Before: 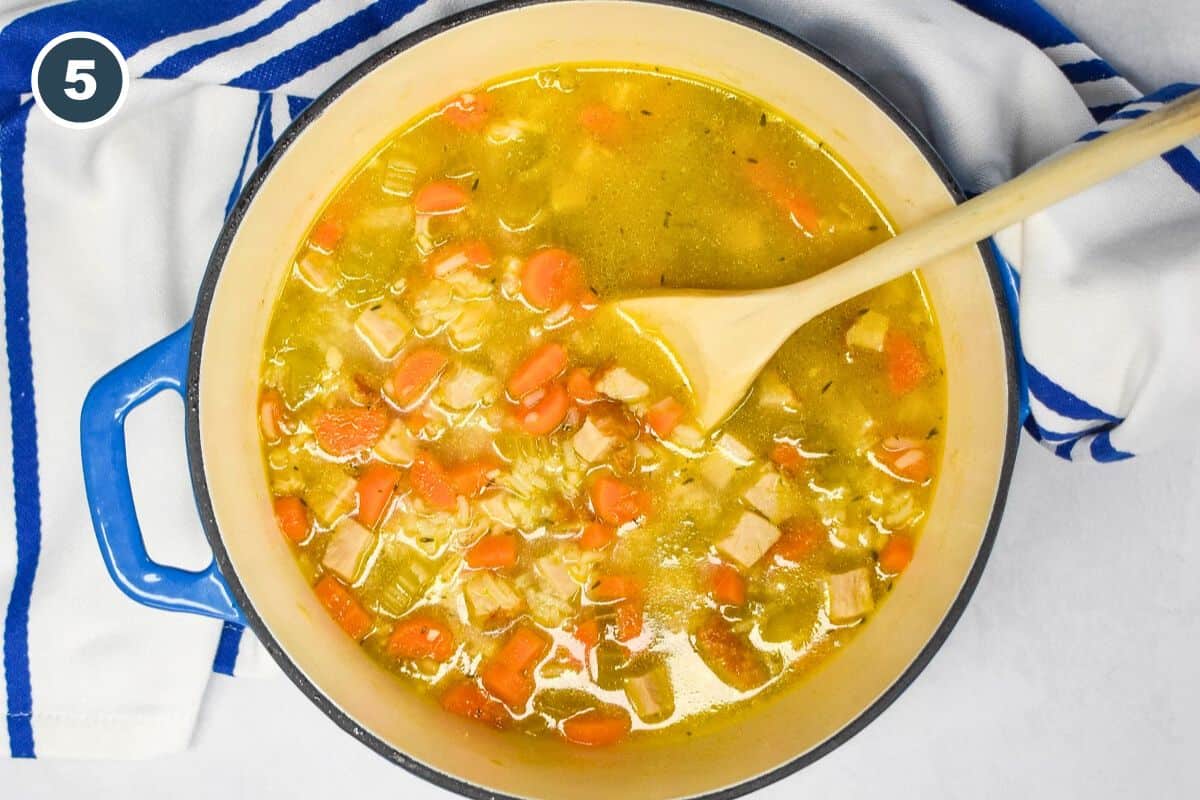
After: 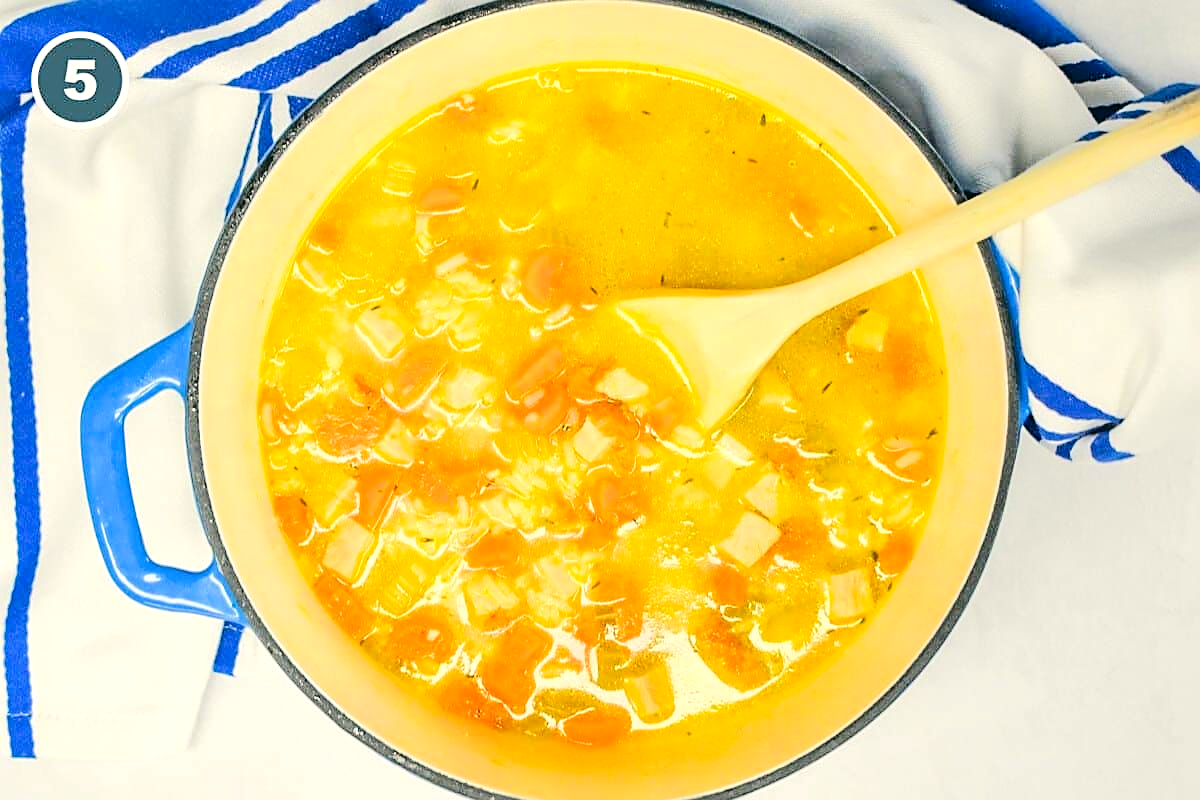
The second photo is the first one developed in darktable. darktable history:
tone equalizer: -7 EV 0.142 EV, -6 EV 0.615 EV, -5 EV 1.11 EV, -4 EV 1.36 EV, -3 EV 1.18 EV, -2 EV 0.6 EV, -1 EV 0.148 EV, edges refinement/feathering 500, mask exposure compensation -1.57 EV, preserve details no
color correction: highlights a* -0.461, highlights b* 9.29, shadows a* -9.1, shadows b* 0.62
sharpen: on, module defaults
levels: levels [0, 0.492, 0.984]
